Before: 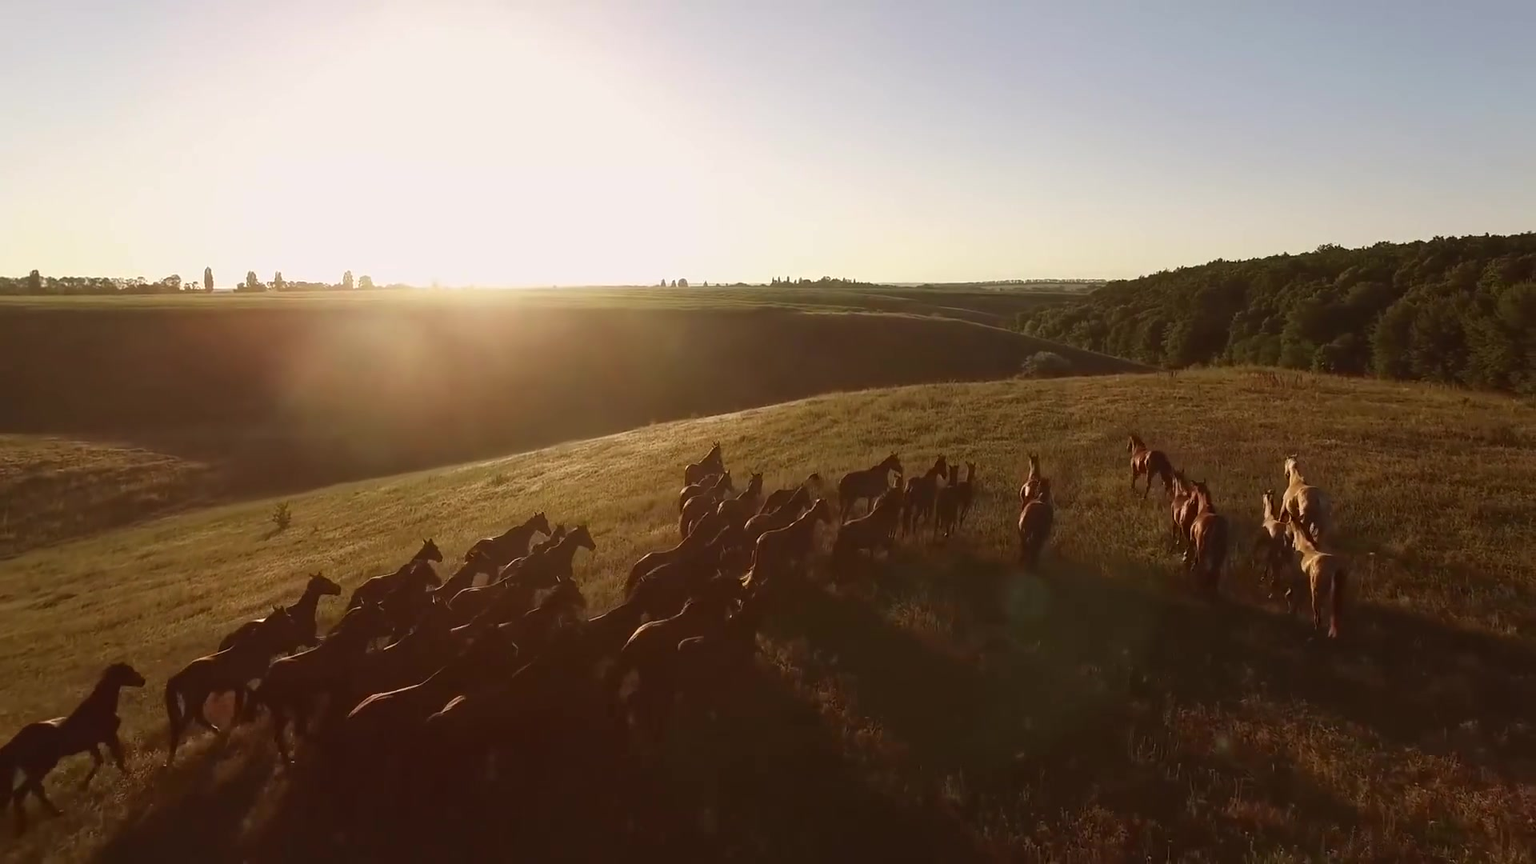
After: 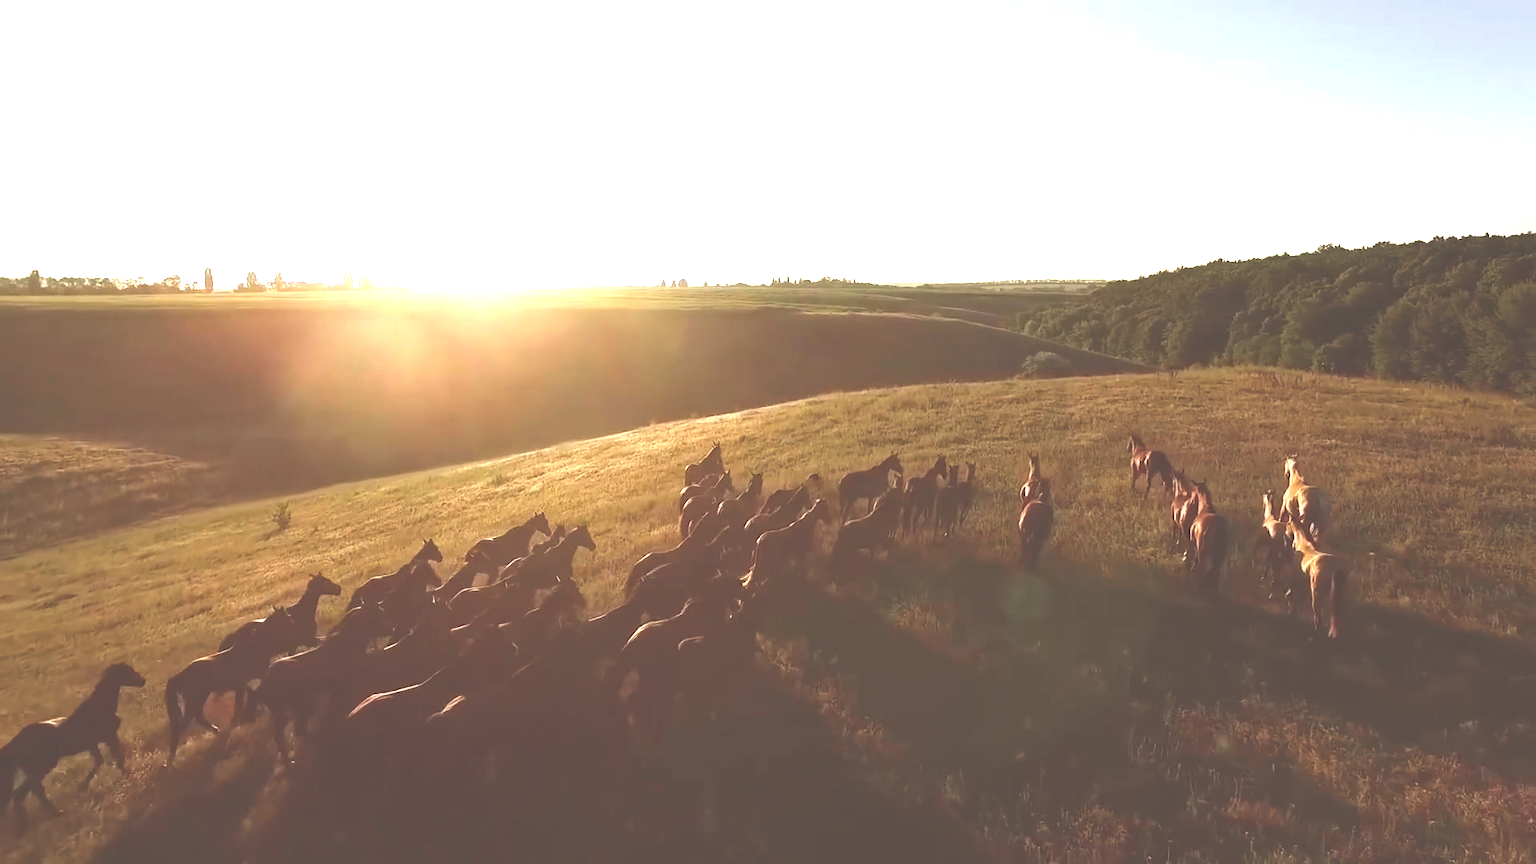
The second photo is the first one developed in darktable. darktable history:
exposure: black level correction -0.023, exposure 1.395 EV, compensate highlight preservation false
haze removal: compatibility mode true, adaptive false
